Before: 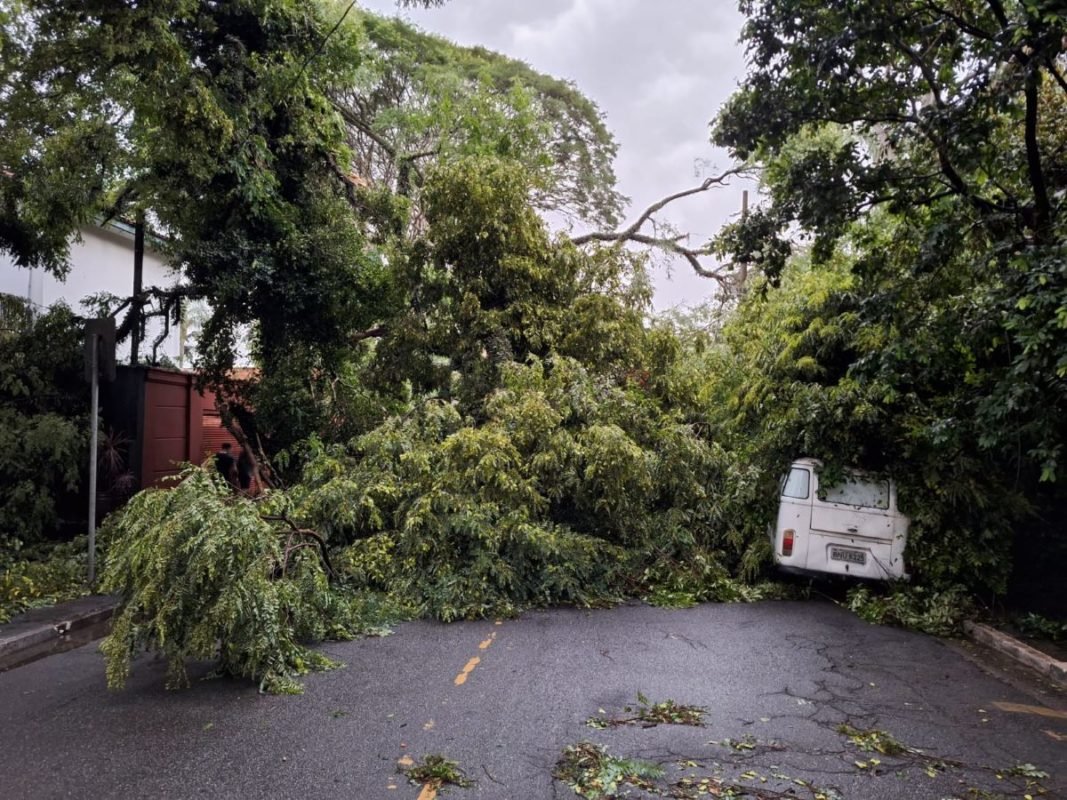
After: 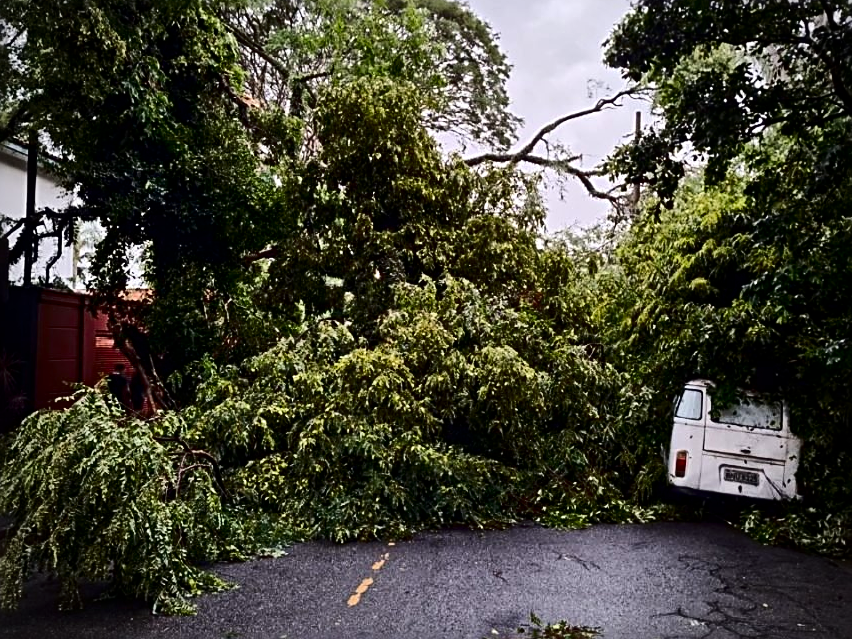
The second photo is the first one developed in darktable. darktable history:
crop and rotate: left 10.071%, top 10.071%, right 10.02%, bottom 10.02%
white balance: red 1, blue 1
vibrance: vibrance 0%
shadows and highlights: shadows 37.27, highlights -28.18, soften with gaussian
vignetting: unbound false
sharpen: radius 2.584, amount 0.688
contrast brightness saturation: contrast 0.24, brightness -0.24, saturation 0.14
